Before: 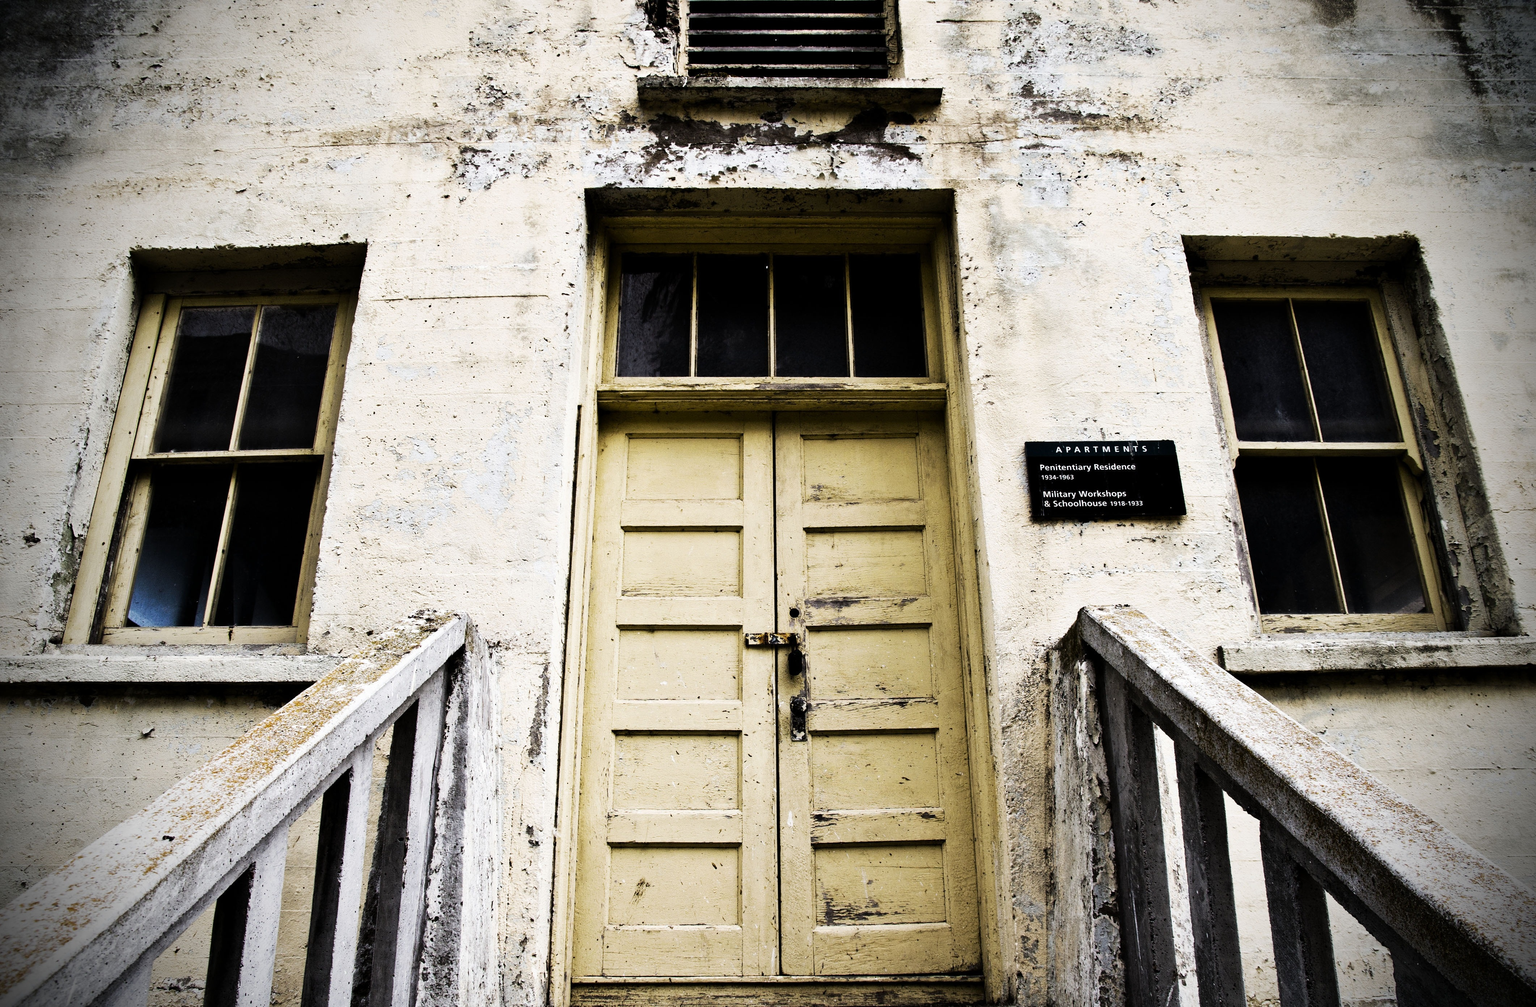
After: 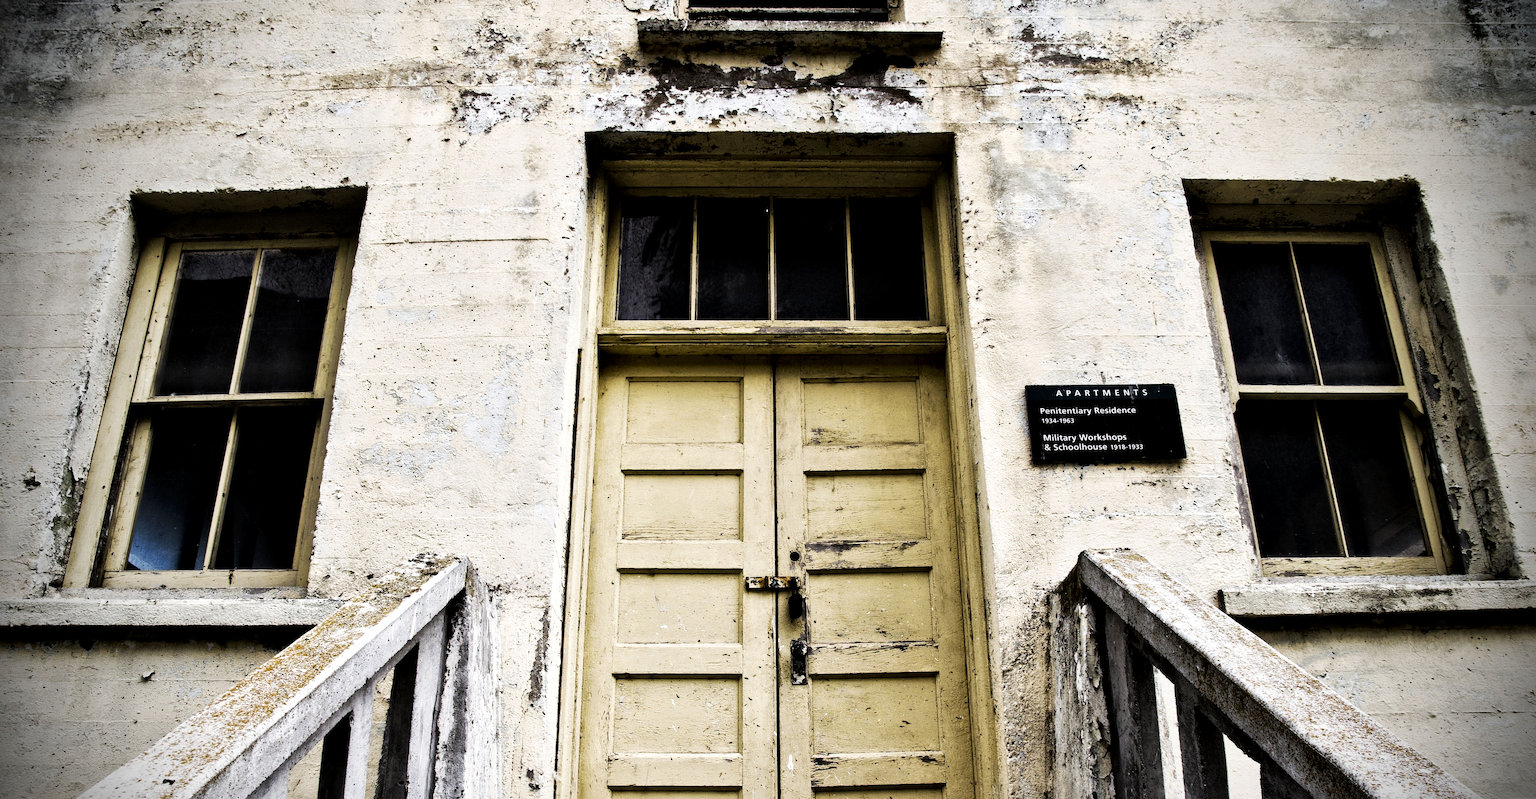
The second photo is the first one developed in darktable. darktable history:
local contrast: mode bilateral grid, contrast 24, coarseness 59, detail 151%, midtone range 0.2
crop and rotate: top 5.668%, bottom 14.951%
exposure: exposure -0.02 EV, compensate highlight preservation false
